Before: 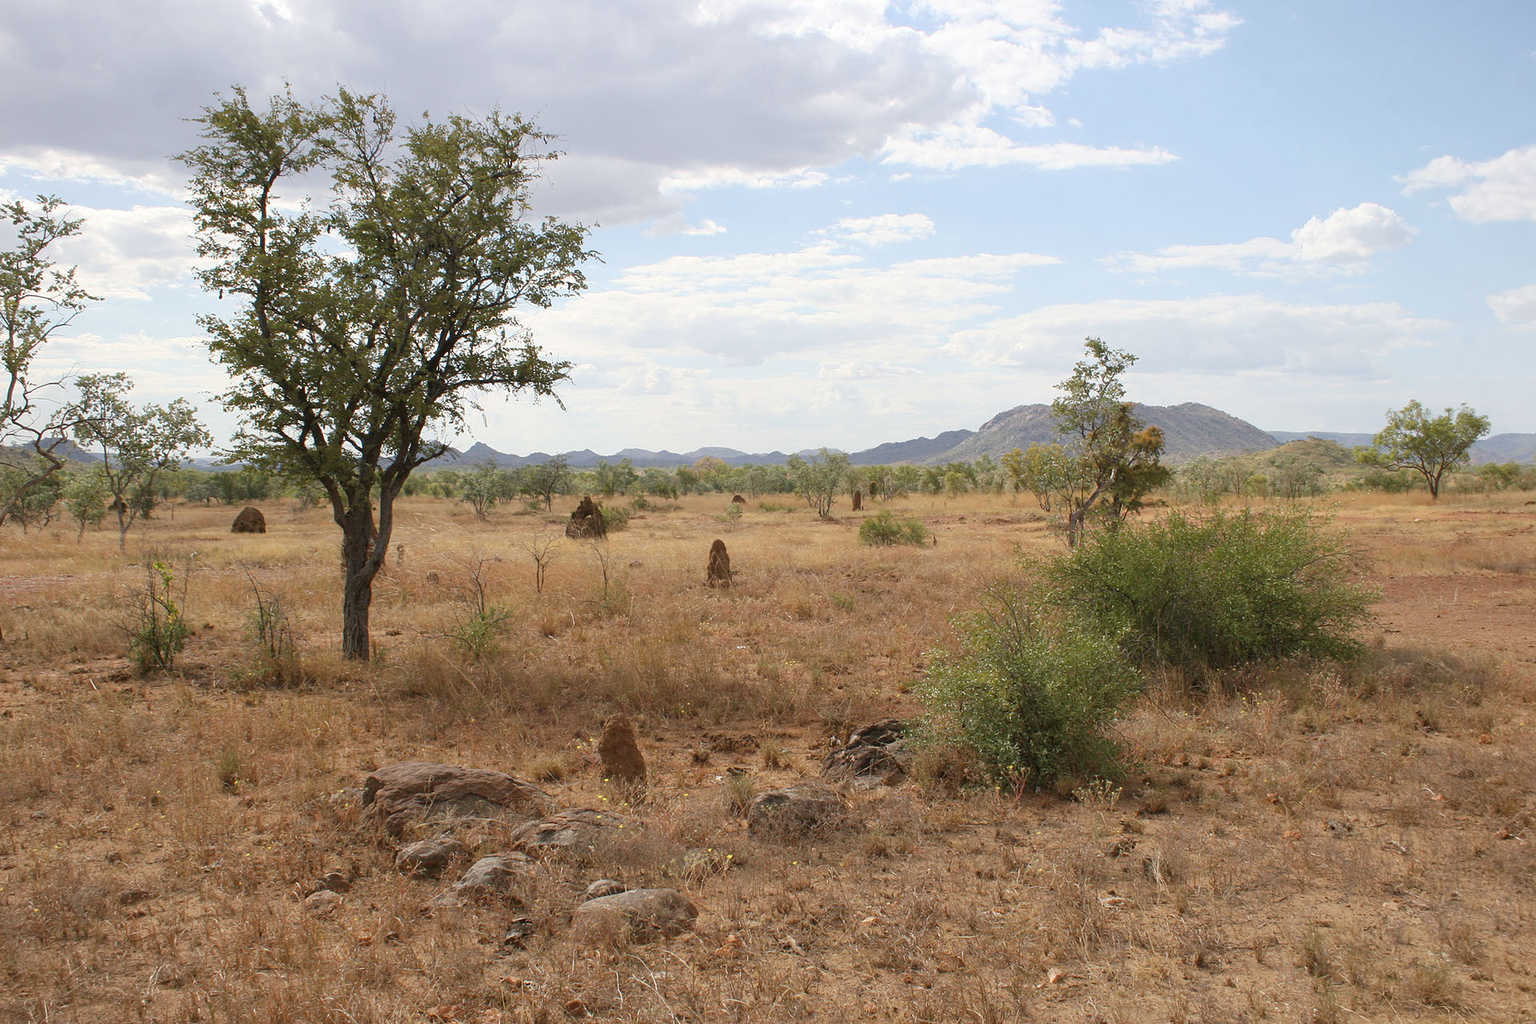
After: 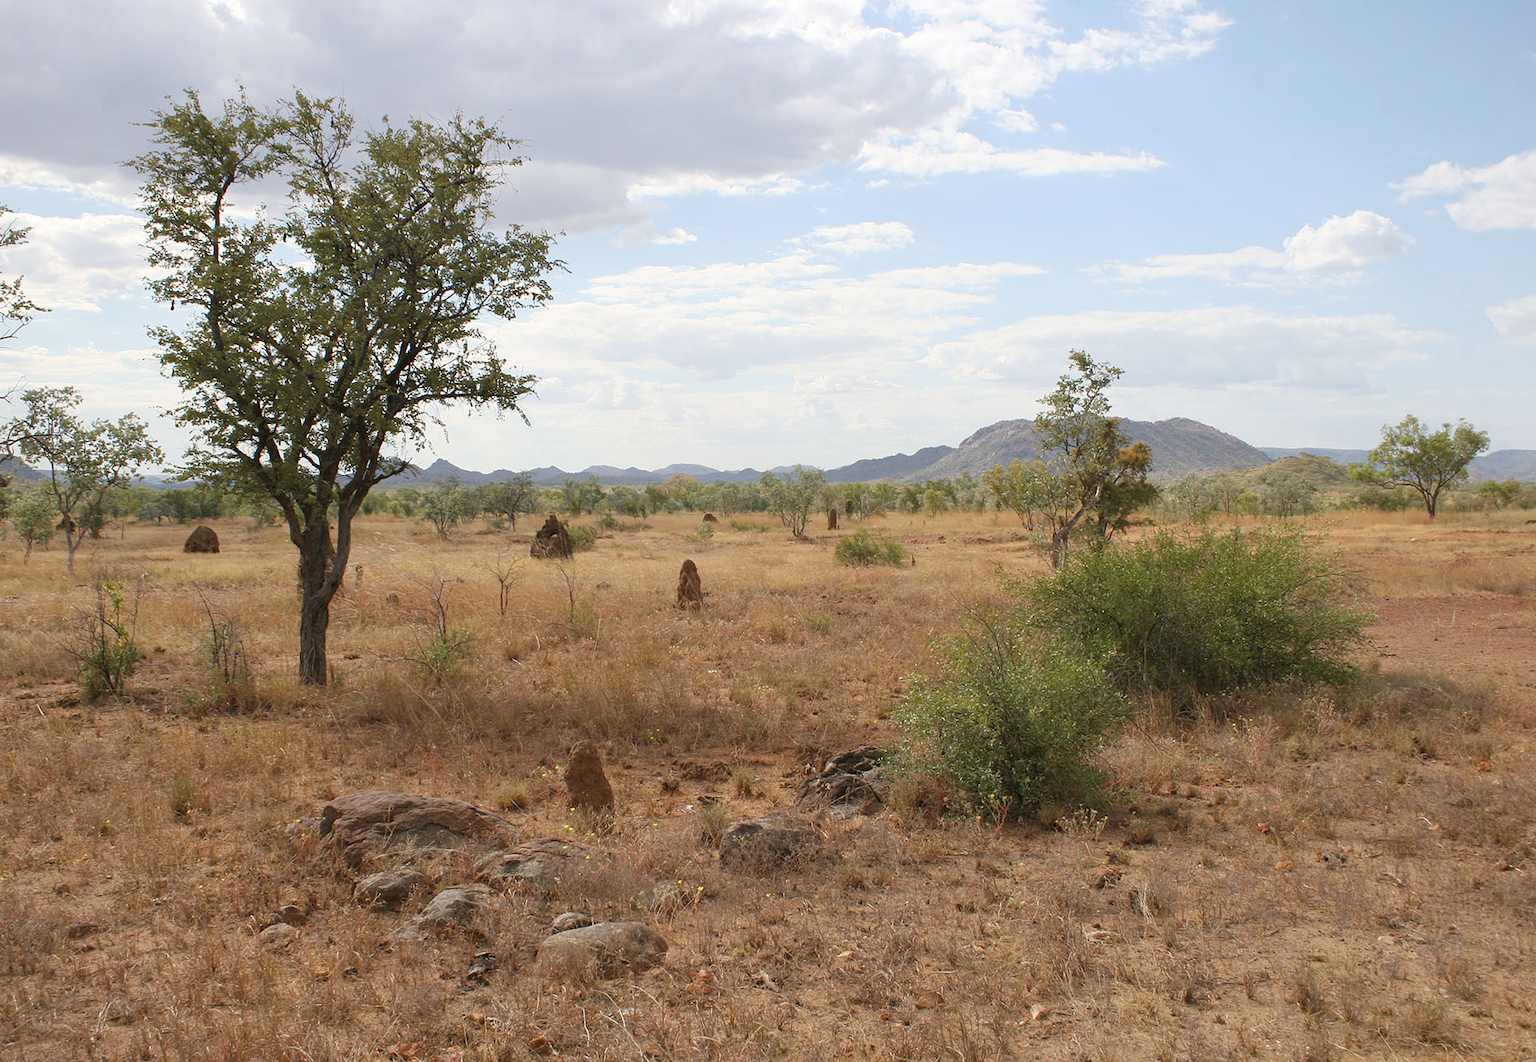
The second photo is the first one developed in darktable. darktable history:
crop and rotate: left 3.543%
